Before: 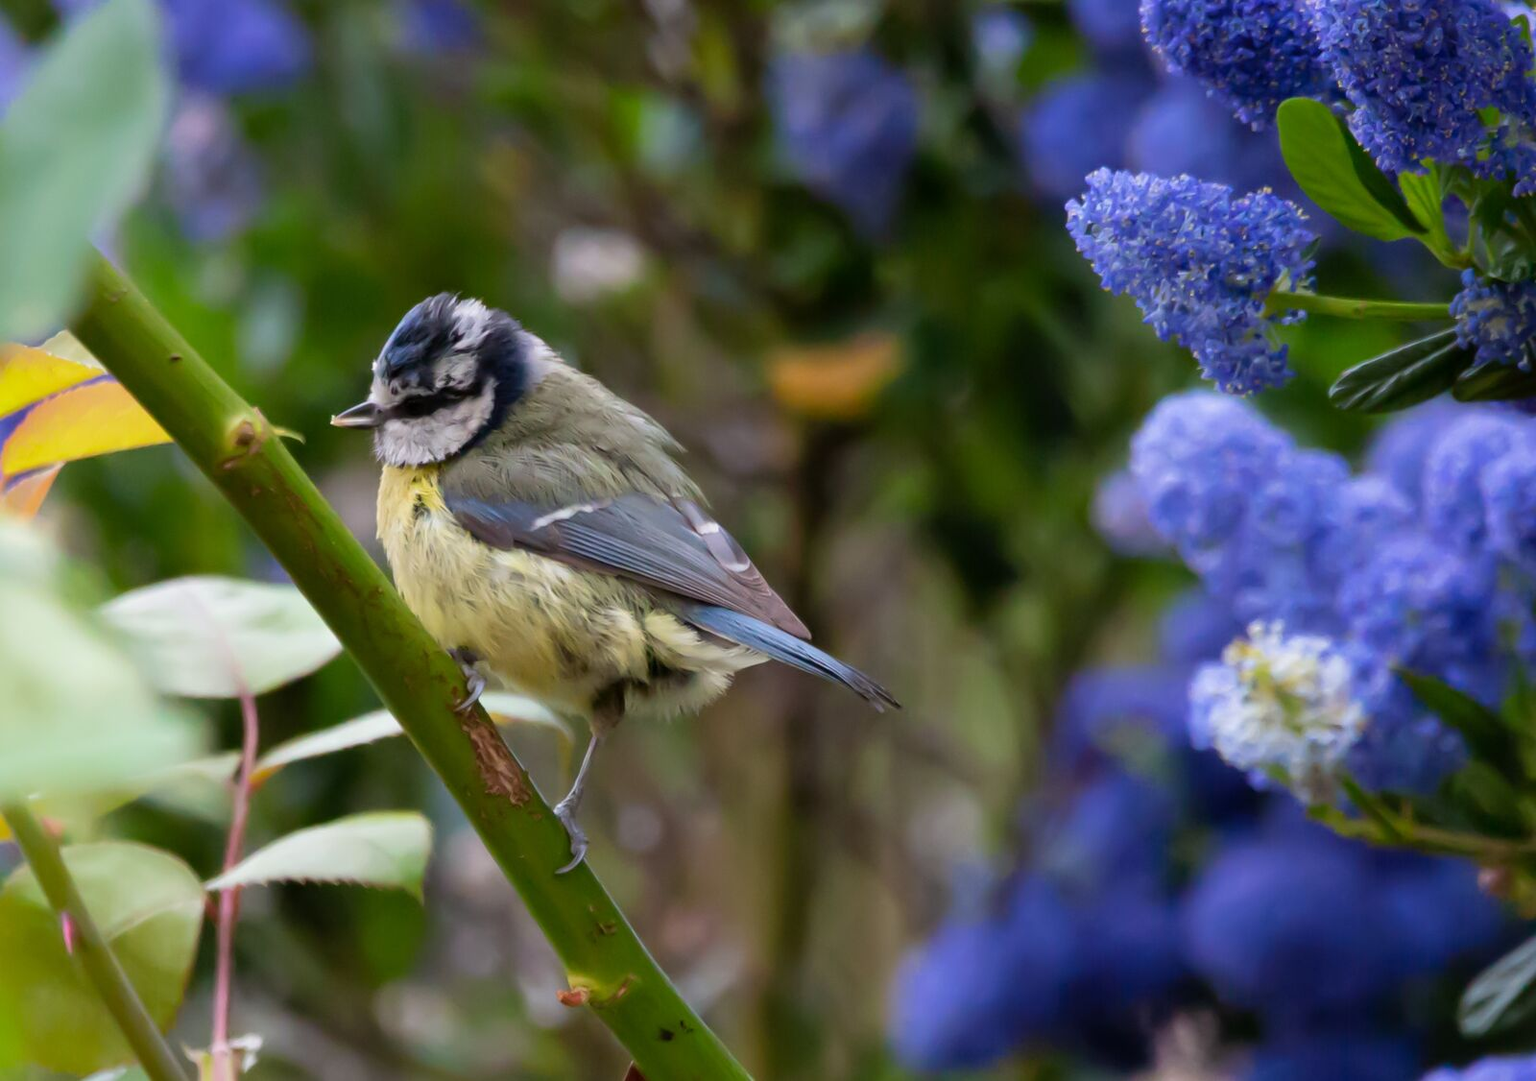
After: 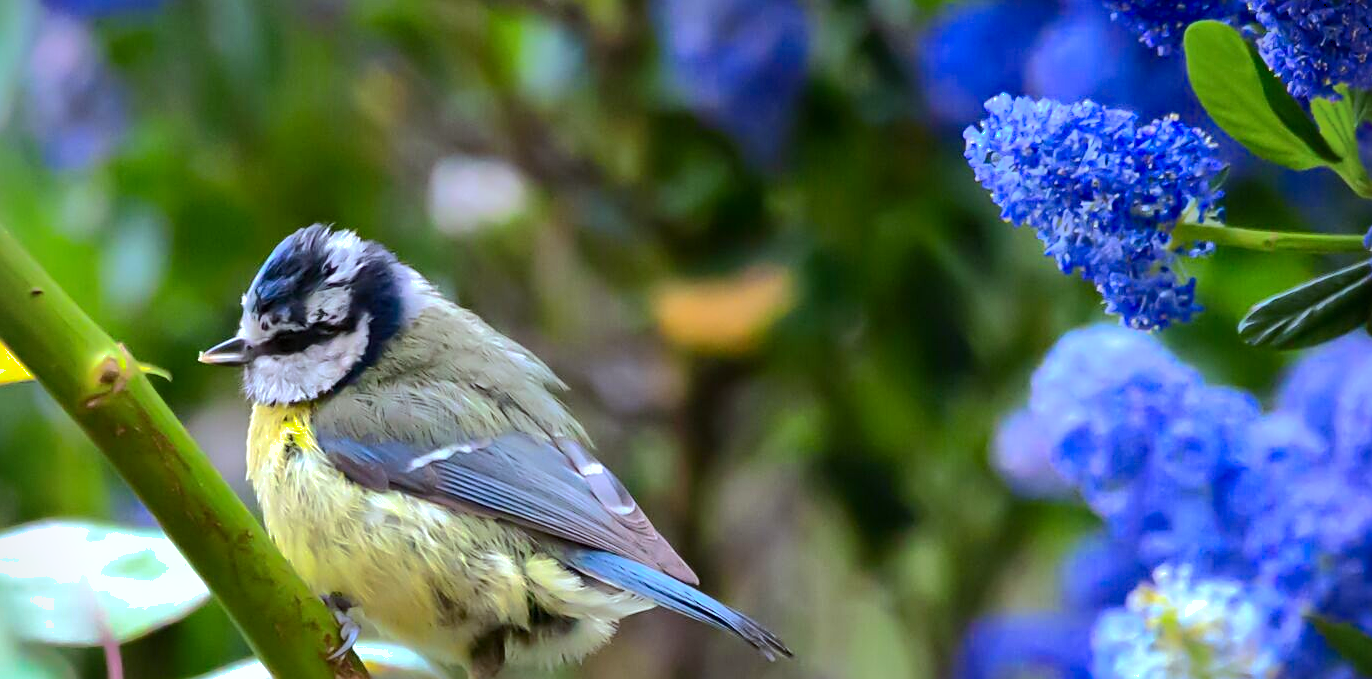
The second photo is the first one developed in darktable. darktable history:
vignetting: fall-off start 91.28%
color calibration: output R [0.994, 0.059, -0.119, 0], output G [-0.036, 1.09, -0.119, 0], output B [0.078, -0.108, 0.961, 0], x 0.37, y 0.382, temperature 4319.79 K
exposure: exposure 0.602 EV, compensate exposure bias true, compensate highlight preservation false
shadows and highlights: shadows 25.93, highlights -71.19
crop and rotate: left 9.248%, top 7.235%, right 4.986%, bottom 32.379%
contrast brightness saturation: contrast 0.24, brightness 0.087
sharpen: on, module defaults
